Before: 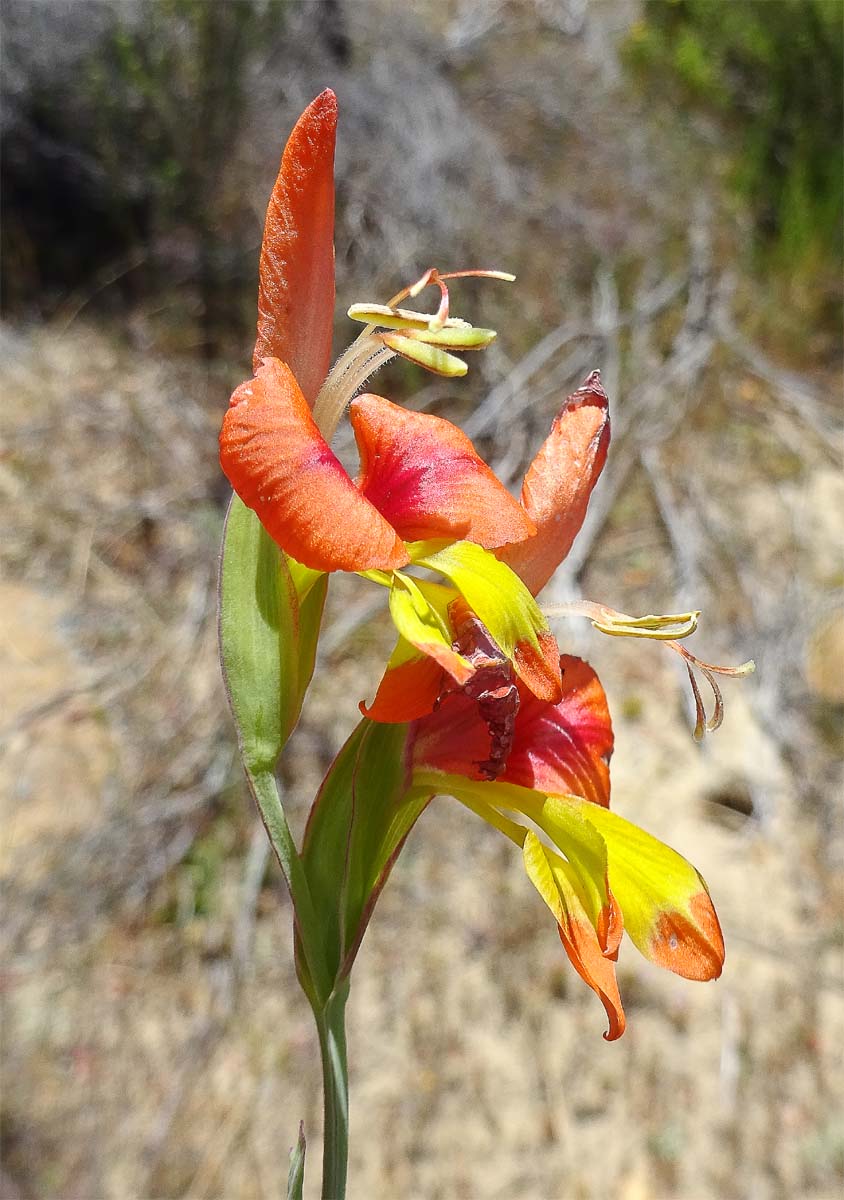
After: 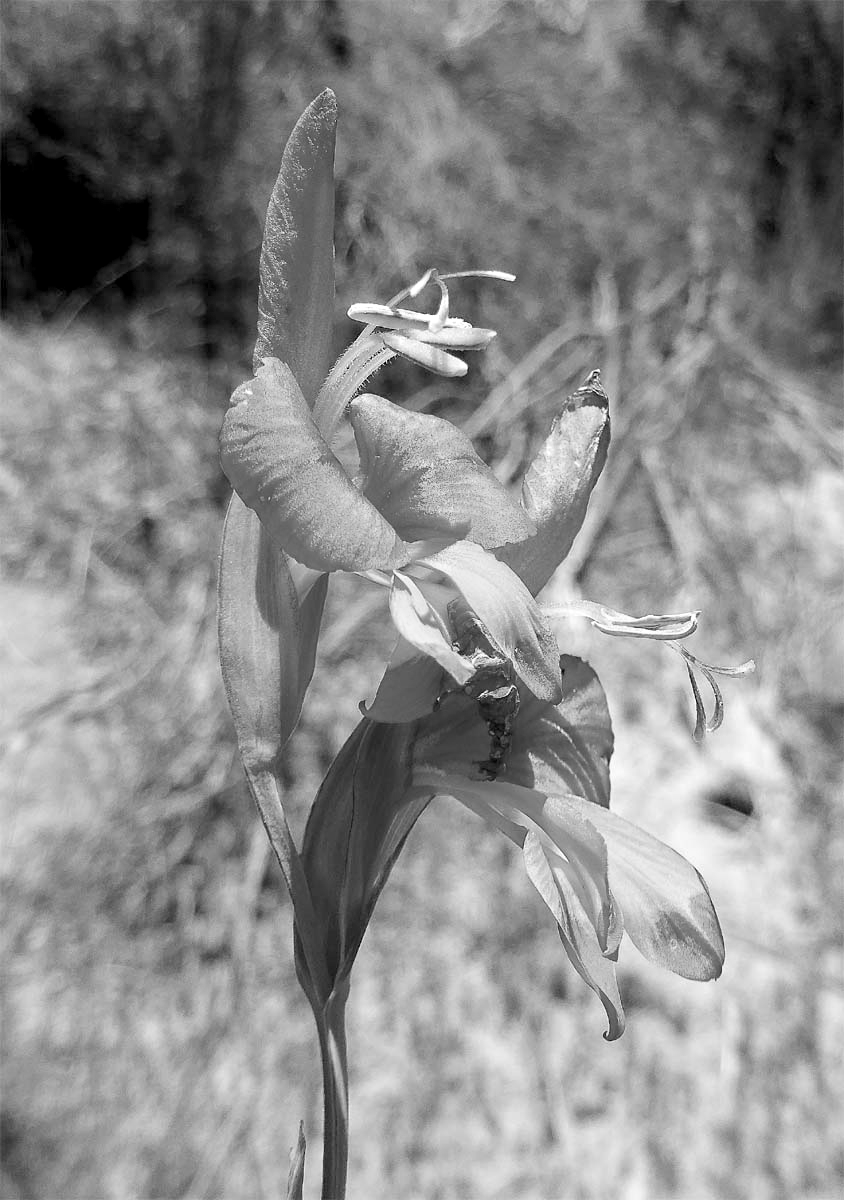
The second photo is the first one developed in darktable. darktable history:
rgb levels: levels [[0.01, 0.419, 0.839], [0, 0.5, 1], [0, 0.5, 1]]
color calibration: output gray [0.267, 0.423, 0.261, 0], illuminant same as pipeline (D50), adaptation none (bypass)
